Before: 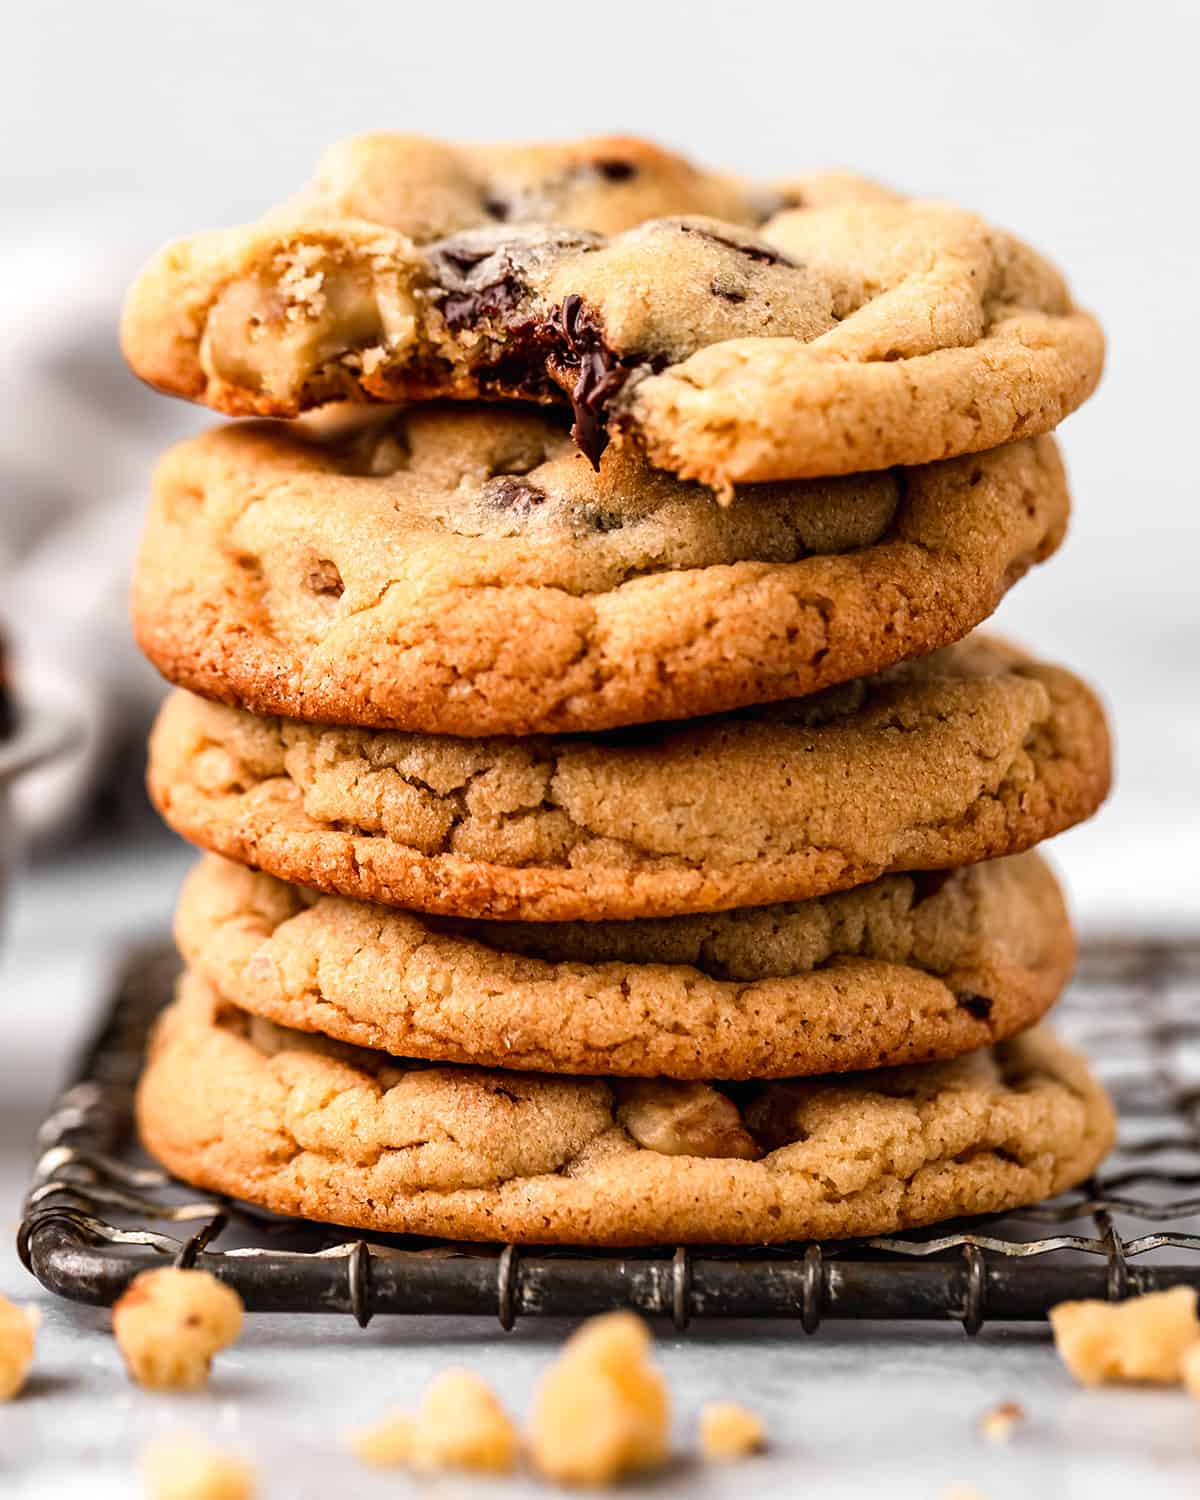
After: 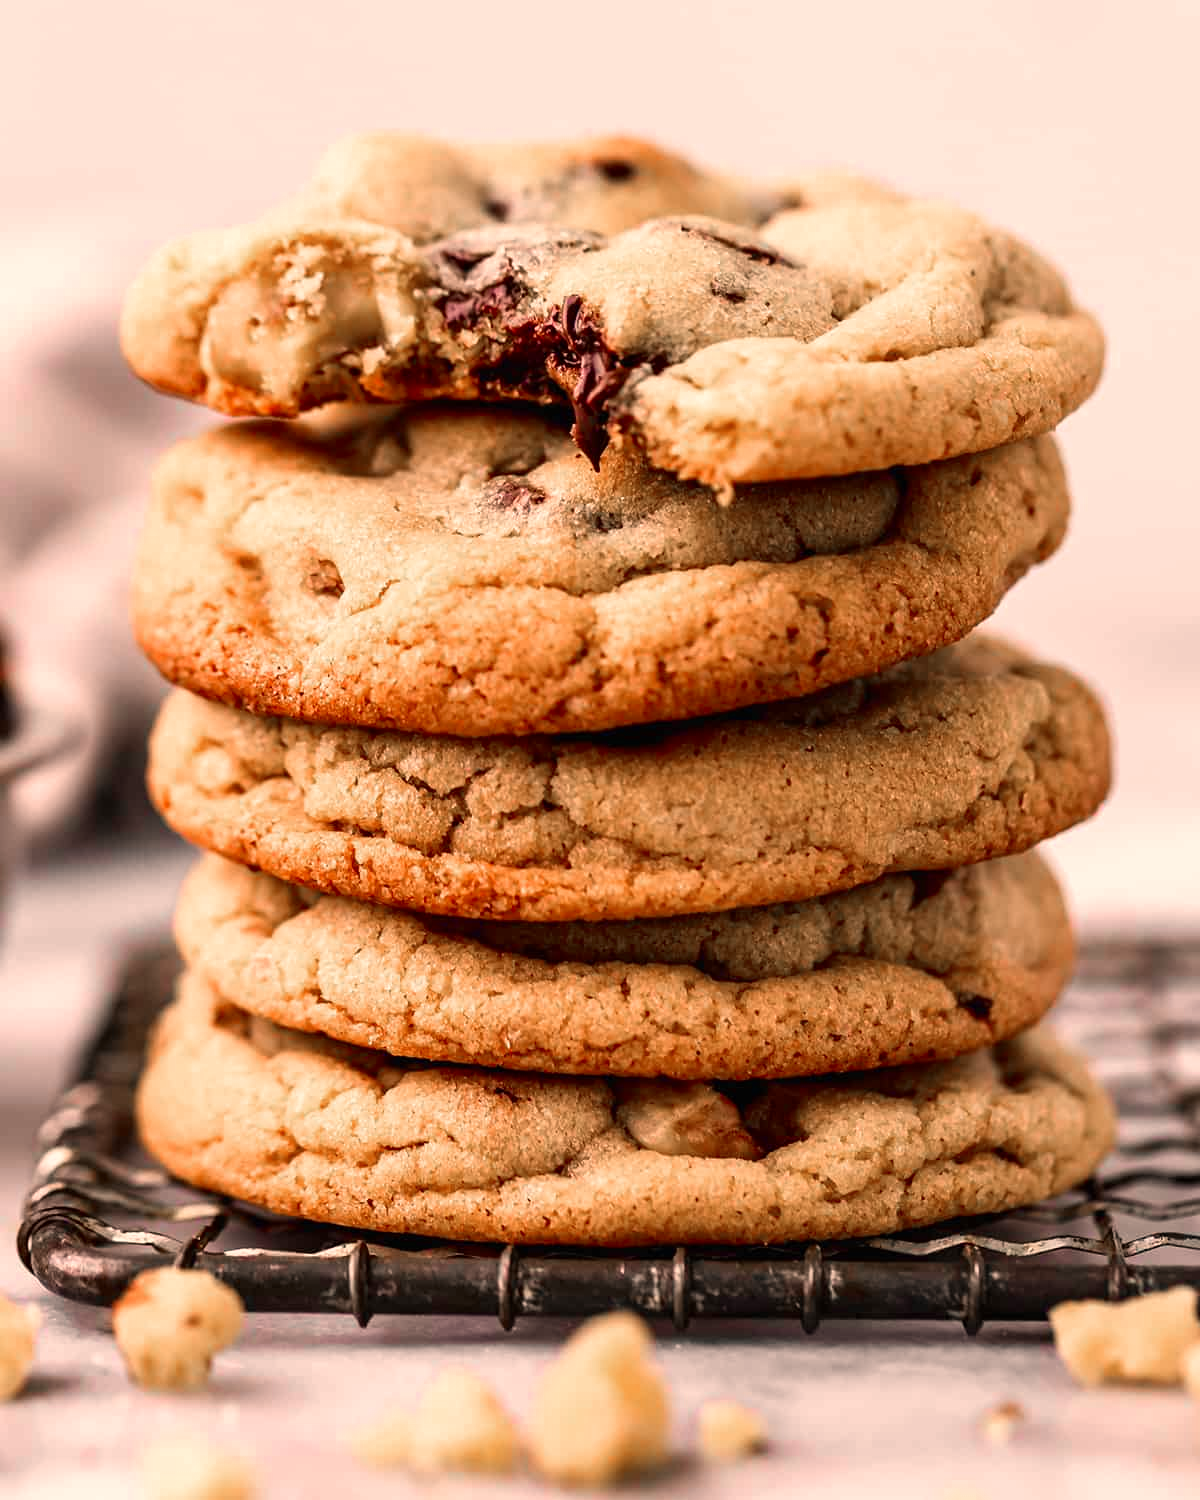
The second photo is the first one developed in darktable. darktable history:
color correction: highlights a* 11.96, highlights b* 11.58
white balance: emerald 1
color zones: curves: ch1 [(0, 0.708) (0.088, 0.648) (0.245, 0.187) (0.429, 0.326) (0.571, 0.498) (0.714, 0.5) (0.857, 0.5) (1, 0.708)]
